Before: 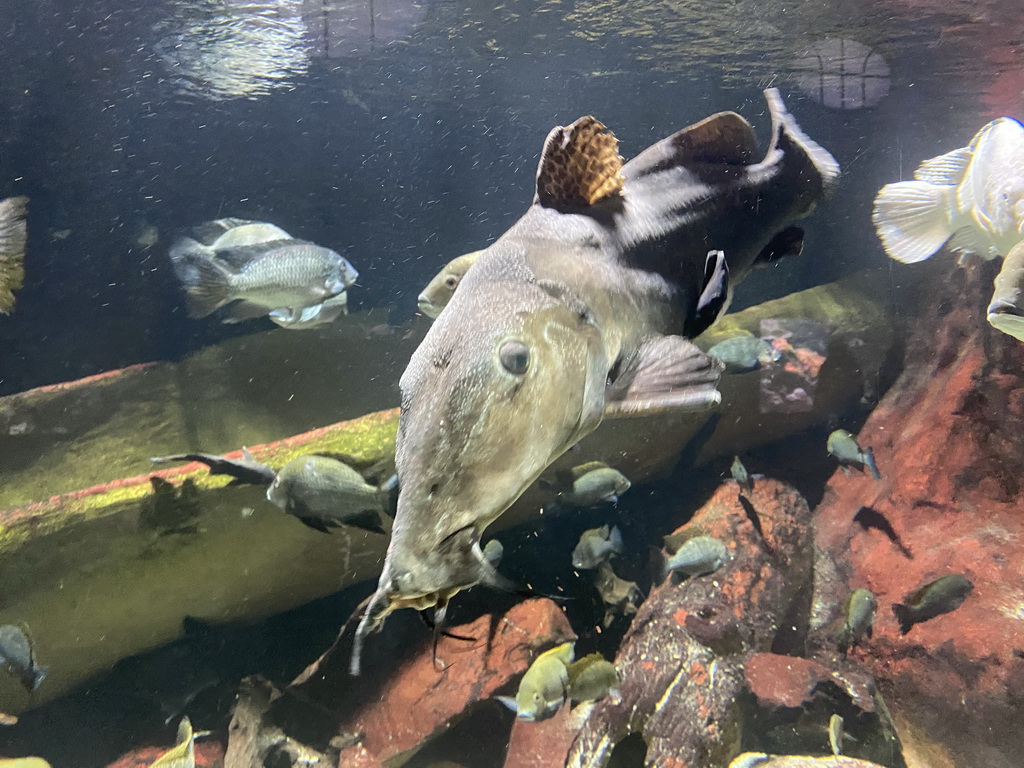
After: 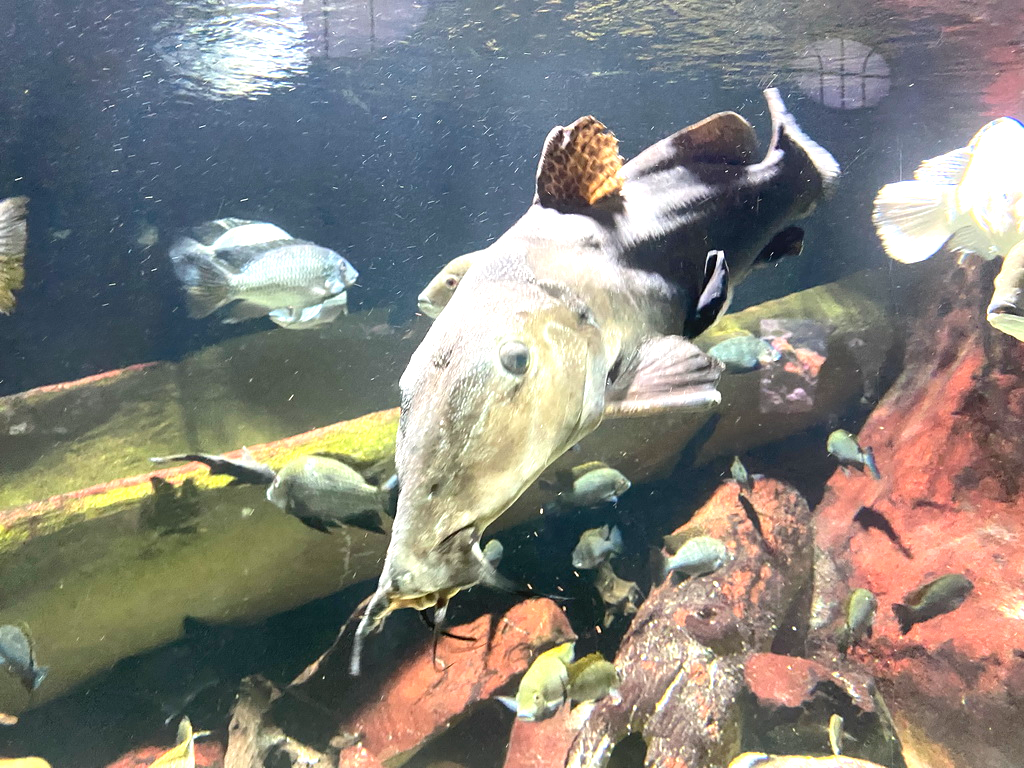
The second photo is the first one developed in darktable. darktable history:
exposure: black level correction -0.001, exposure 0.909 EV, compensate exposure bias true, compensate highlight preservation false
